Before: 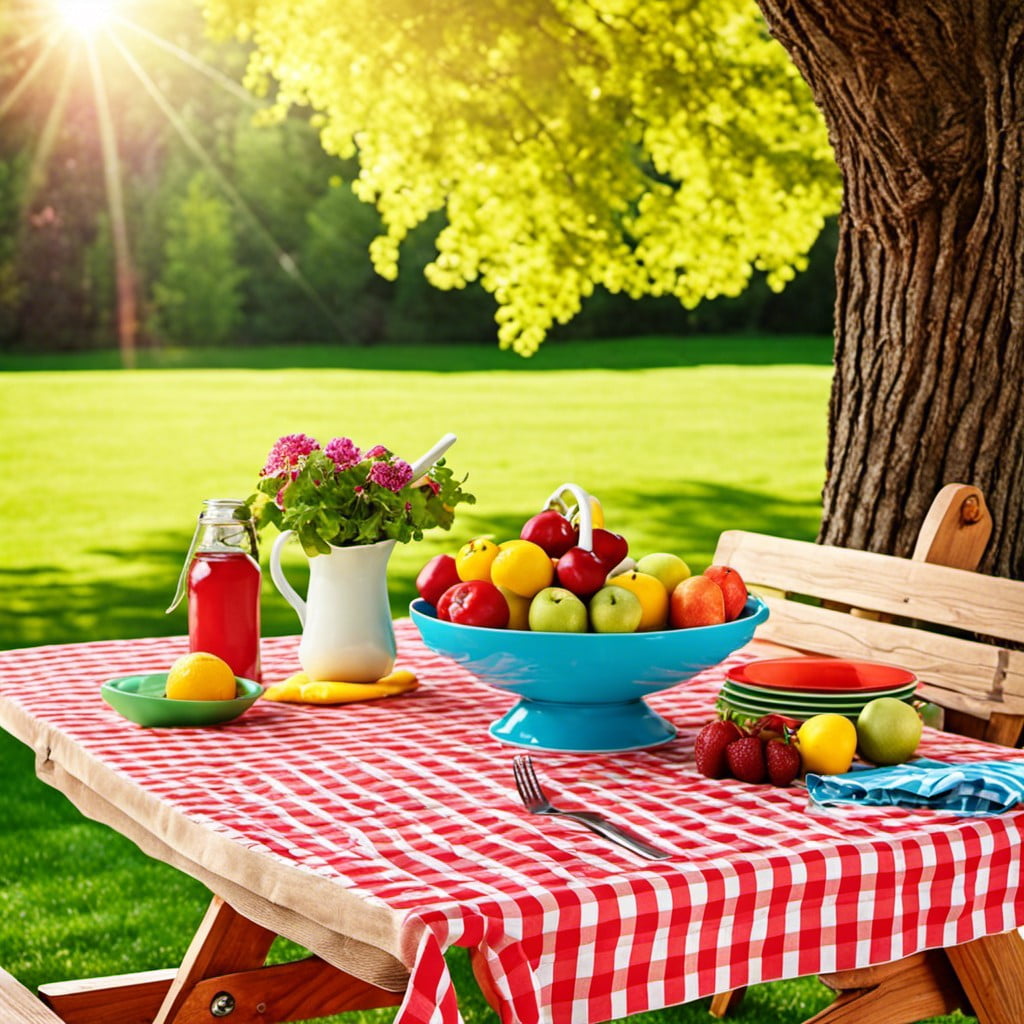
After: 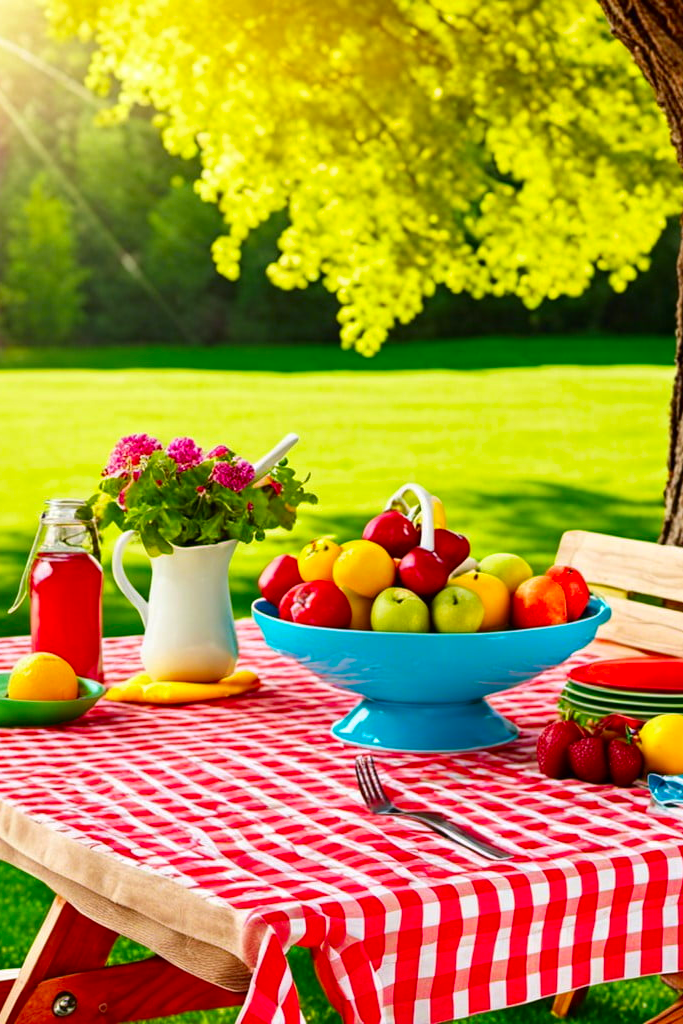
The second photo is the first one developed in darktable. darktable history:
contrast brightness saturation: brightness -0.02, saturation 0.35
crop and rotate: left 15.446%, right 17.836%
